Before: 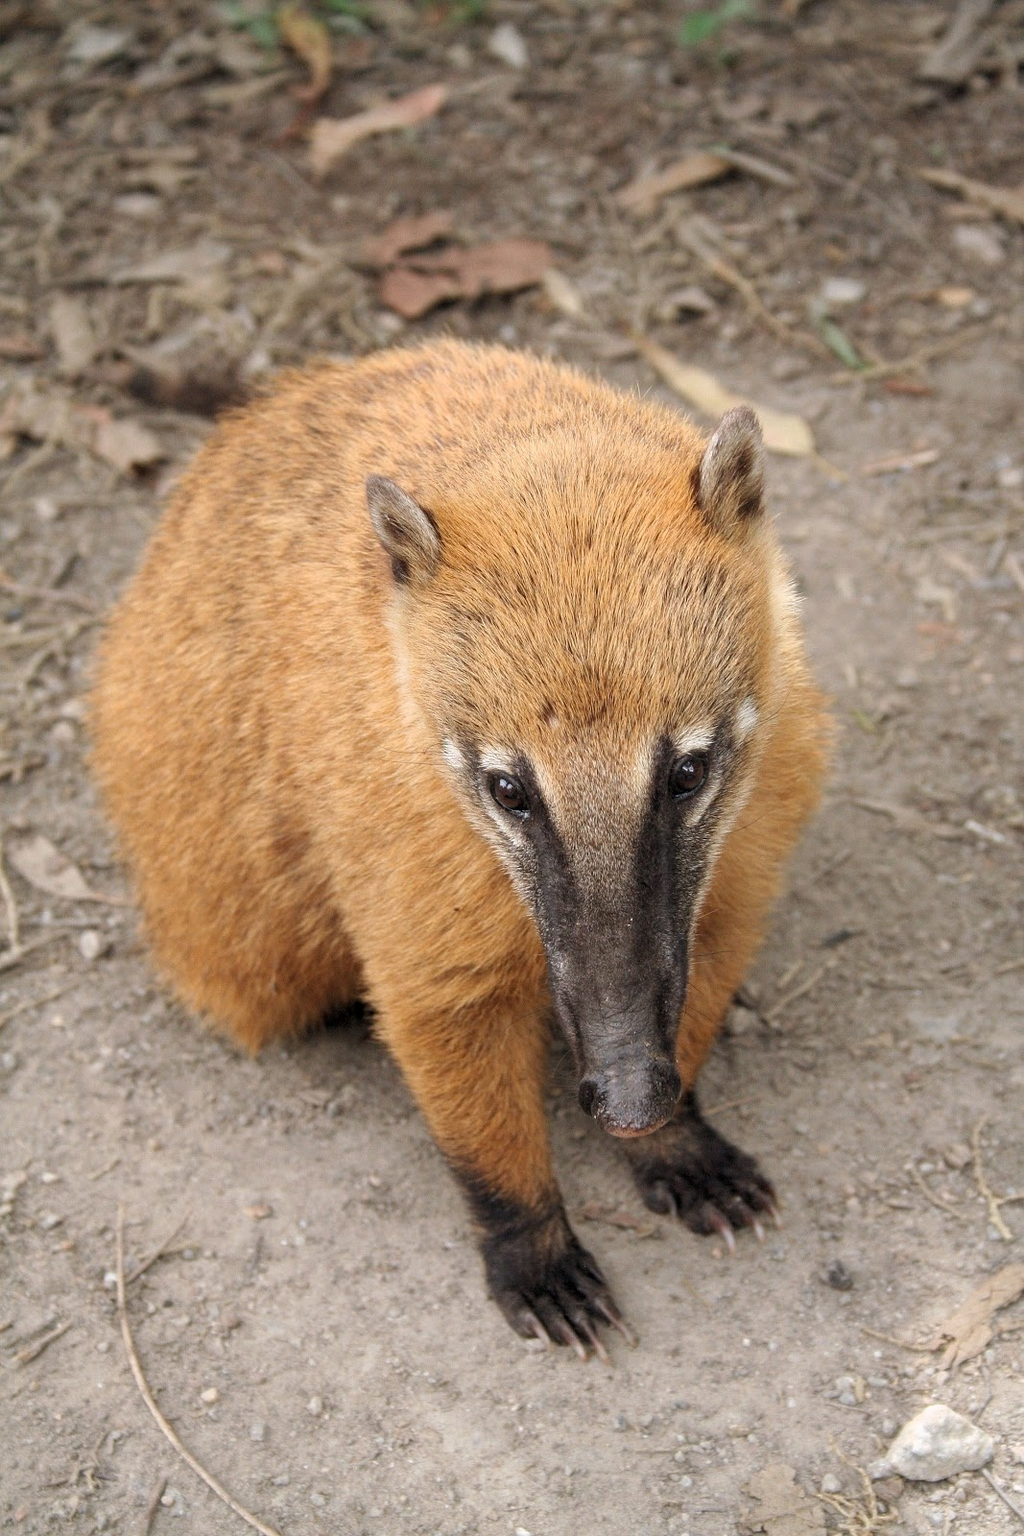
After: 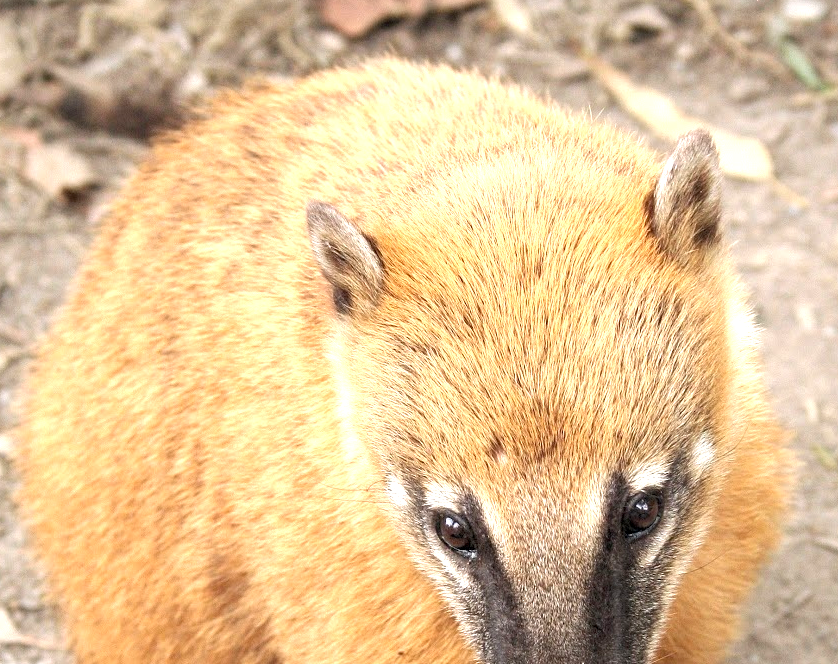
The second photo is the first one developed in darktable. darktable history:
crop: left 7.036%, top 18.398%, right 14.379%, bottom 40.043%
exposure: black level correction 0.001, exposure 1 EV, compensate highlight preservation false
